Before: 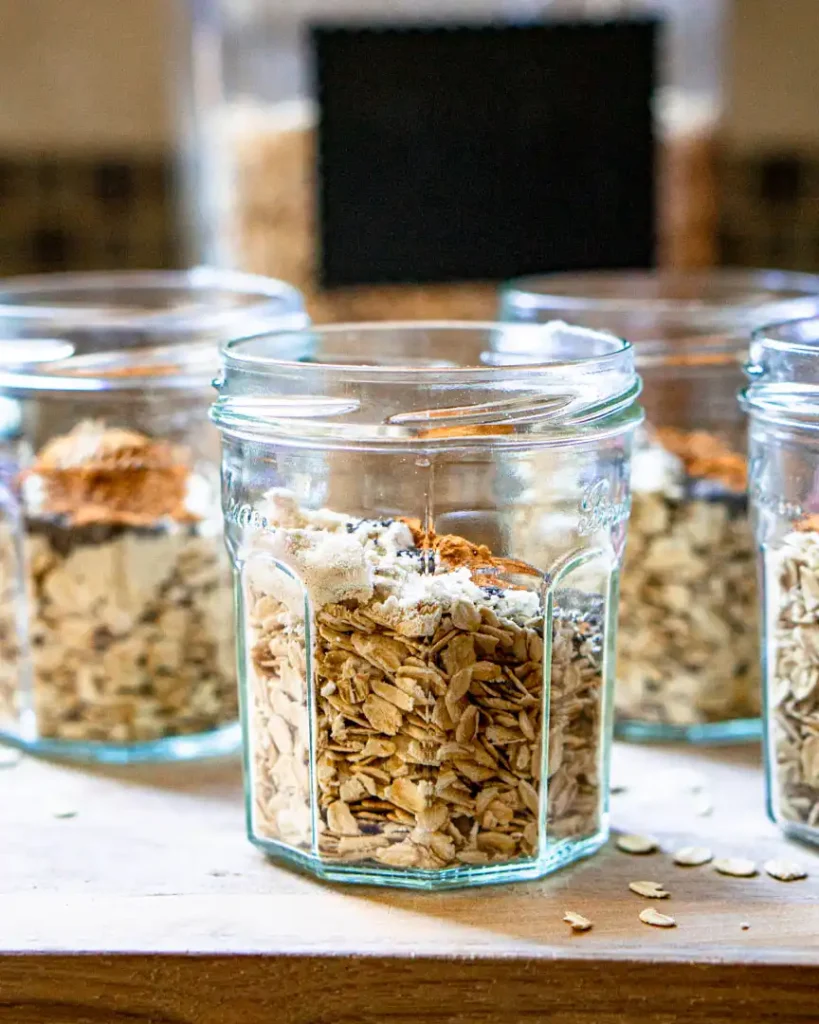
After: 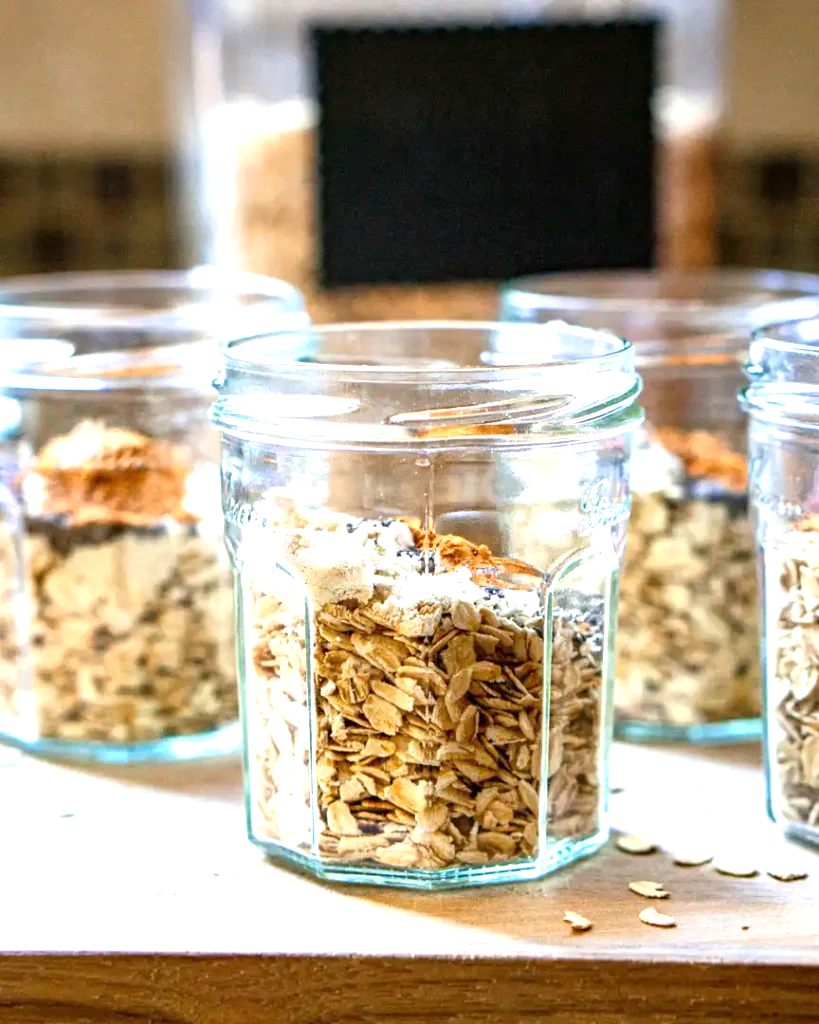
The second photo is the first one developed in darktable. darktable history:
exposure: exposure 0.651 EV, compensate highlight preservation false
